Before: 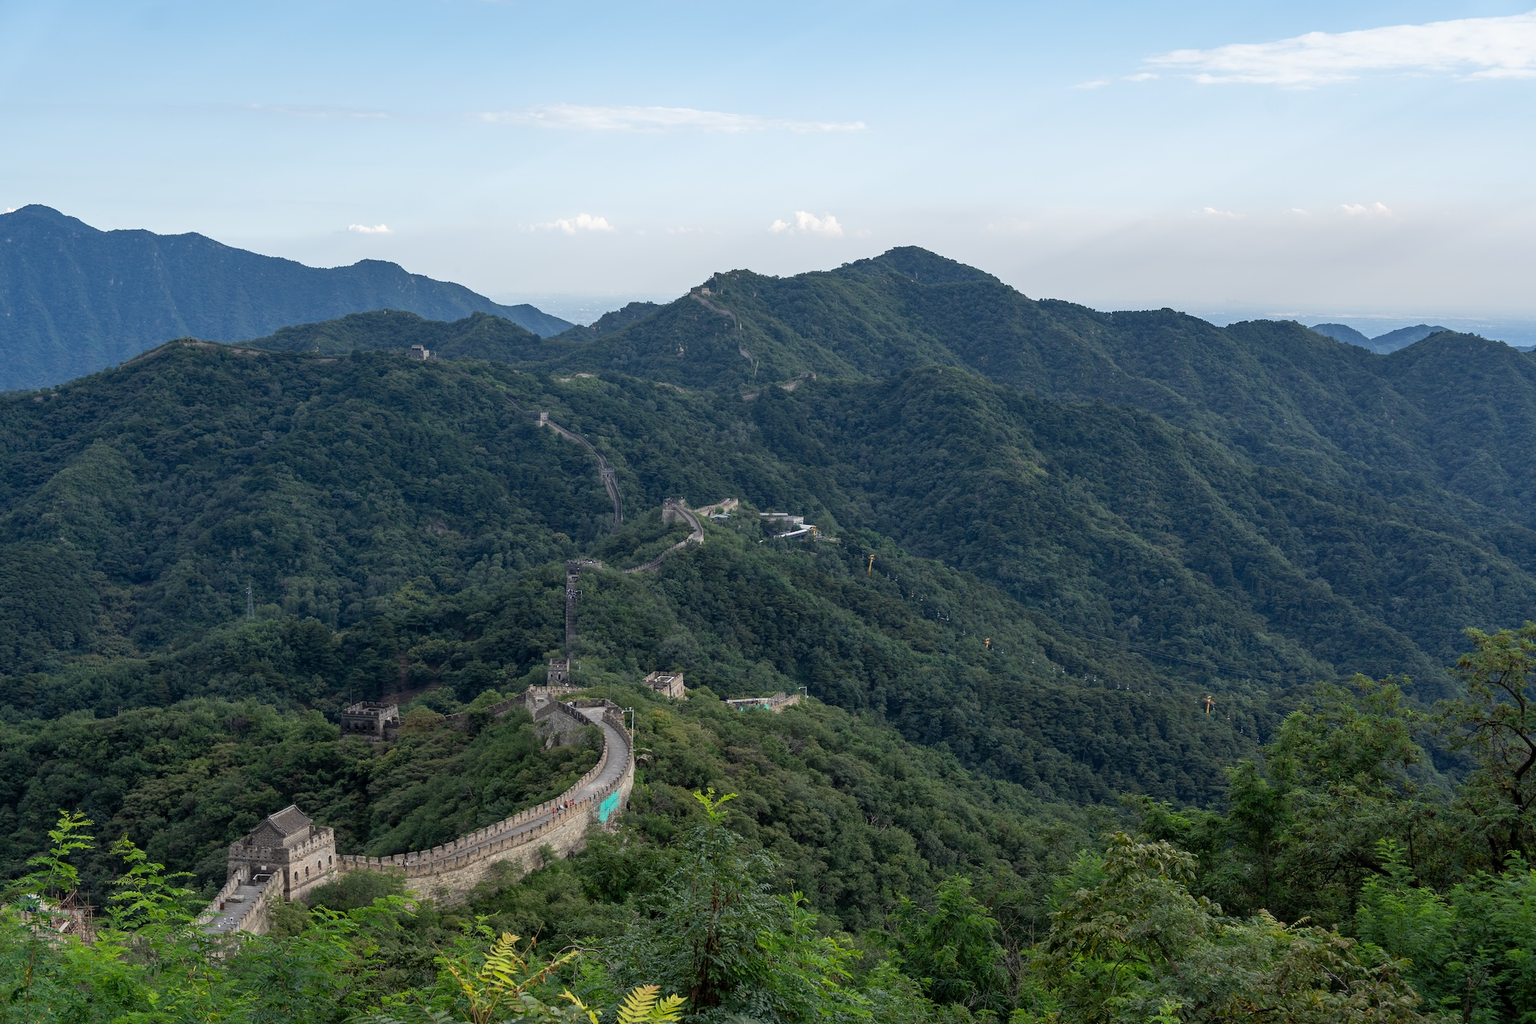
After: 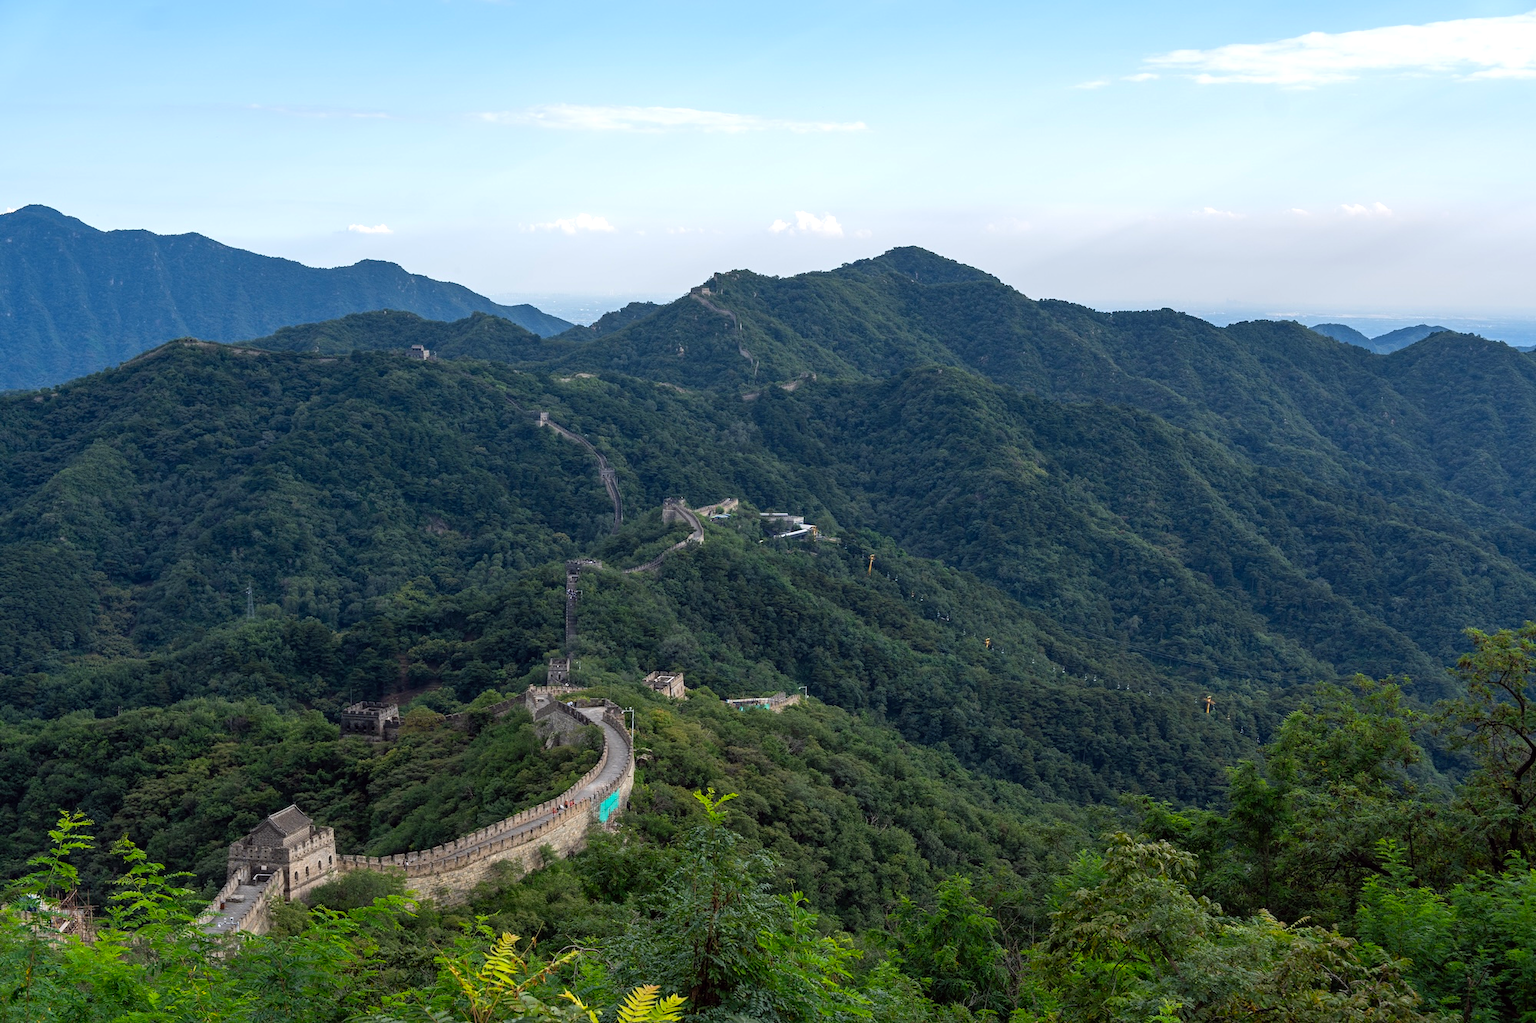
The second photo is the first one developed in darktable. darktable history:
color balance: lift [1, 1.001, 0.999, 1.001], gamma [1, 1.004, 1.007, 0.993], gain [1, 0.991, 0.987, 1.013], contrast 7.5%, contrast fulcrum 10%, output saturation 115%
